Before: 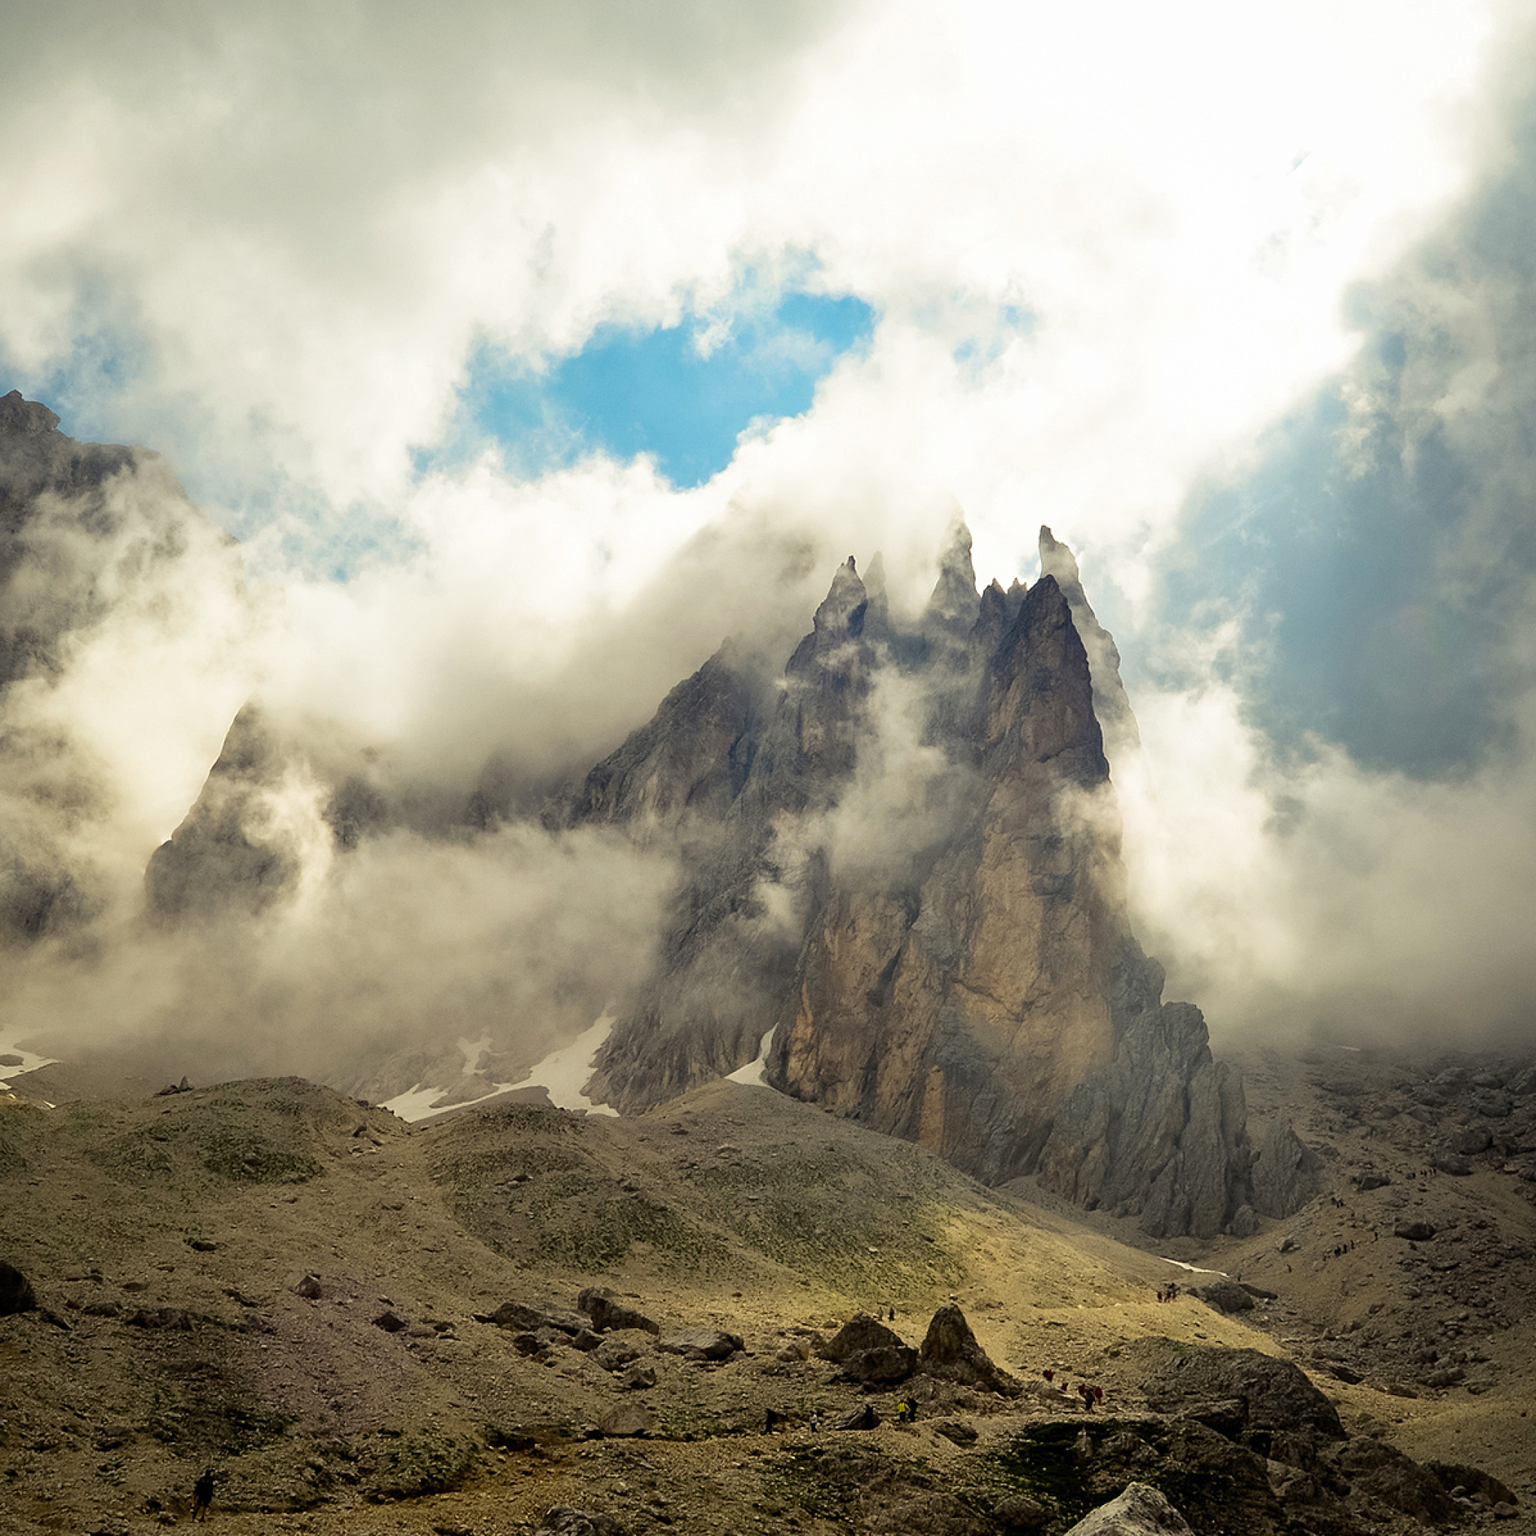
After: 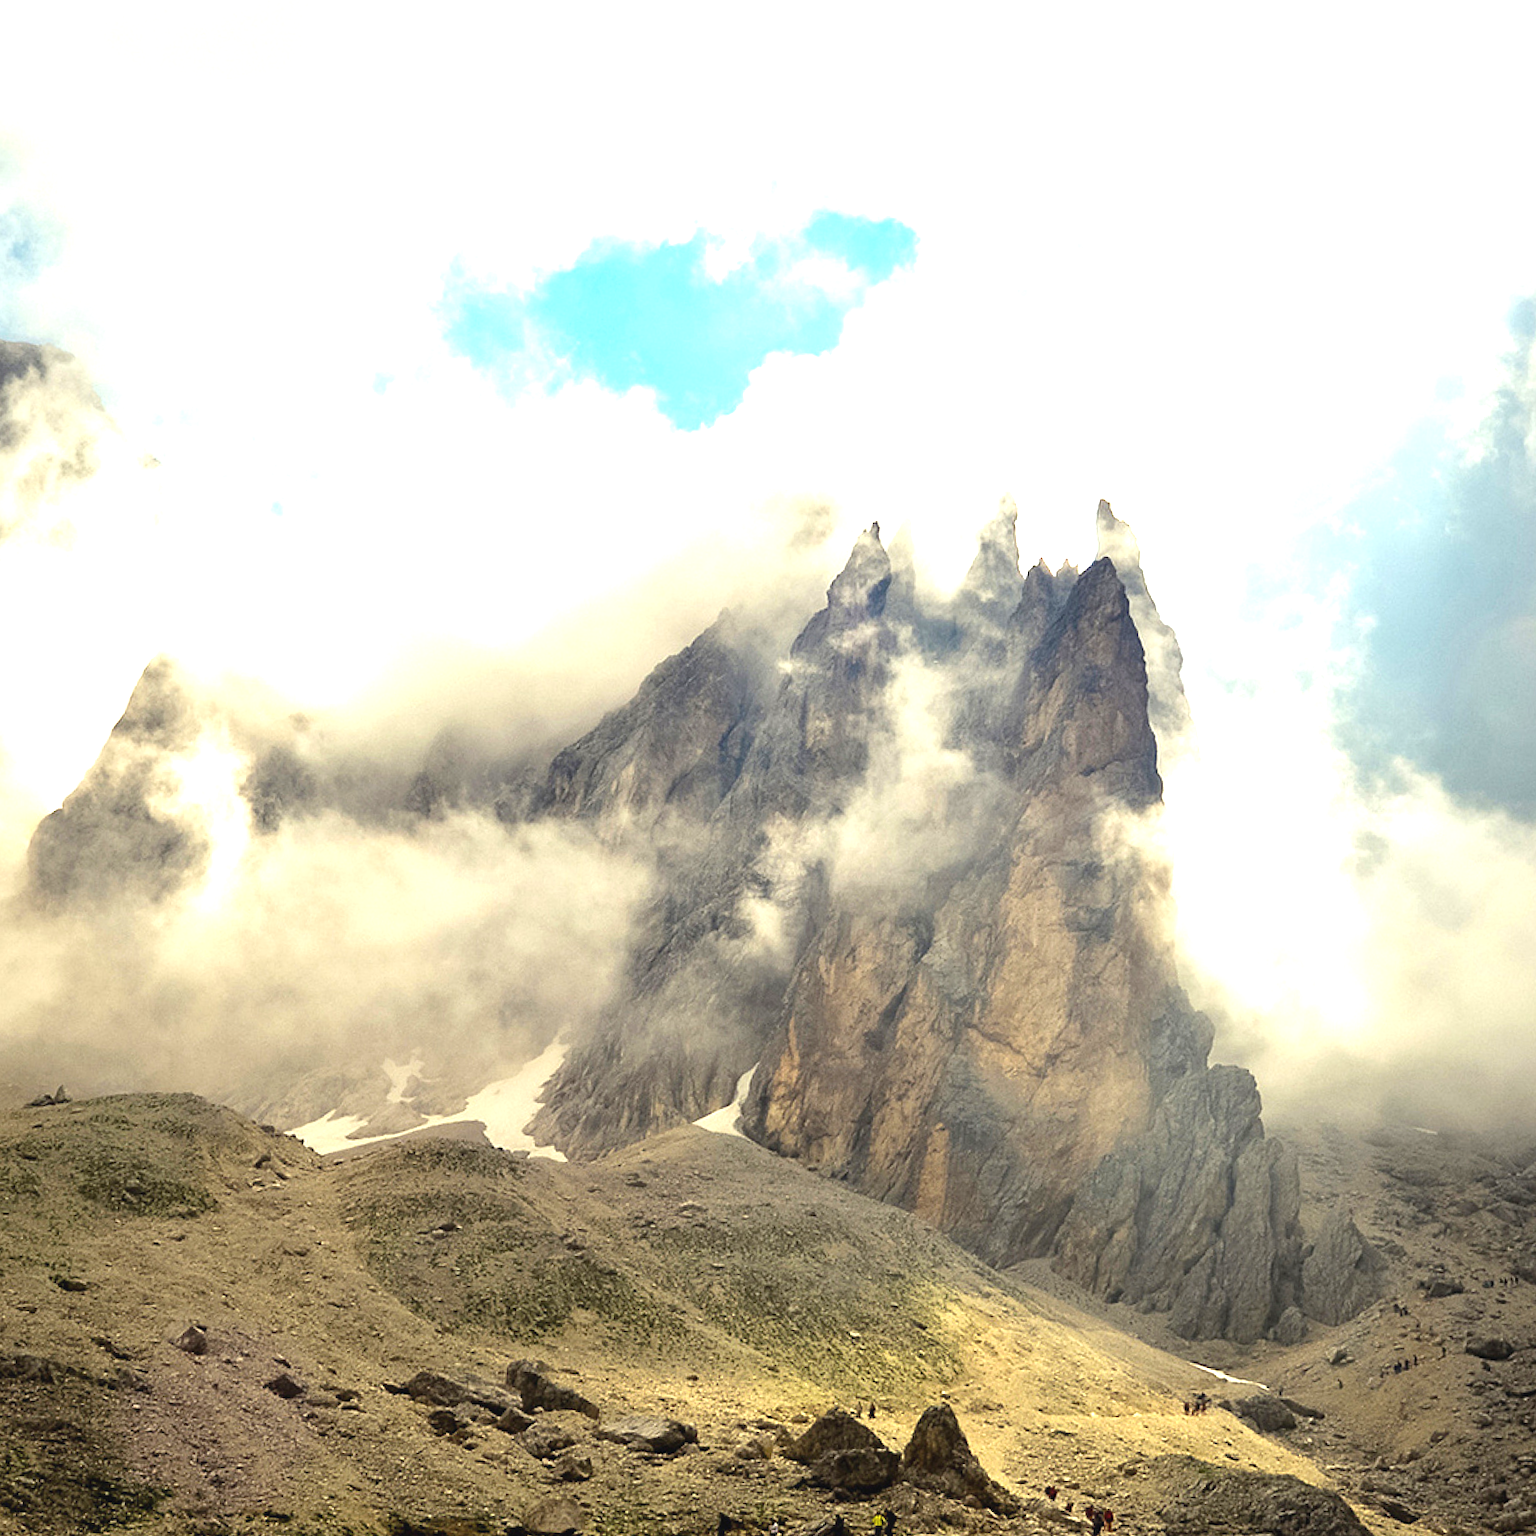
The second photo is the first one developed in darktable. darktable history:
exposure: black level correction -0.002, exposure 1.115 EV, compensate highlight preservation false
crop and rotate: angle -3.27°, left 5.211%, top 5.211%, right 4.607%, bottom 4.607%
tone equalizer: on, module defaults
